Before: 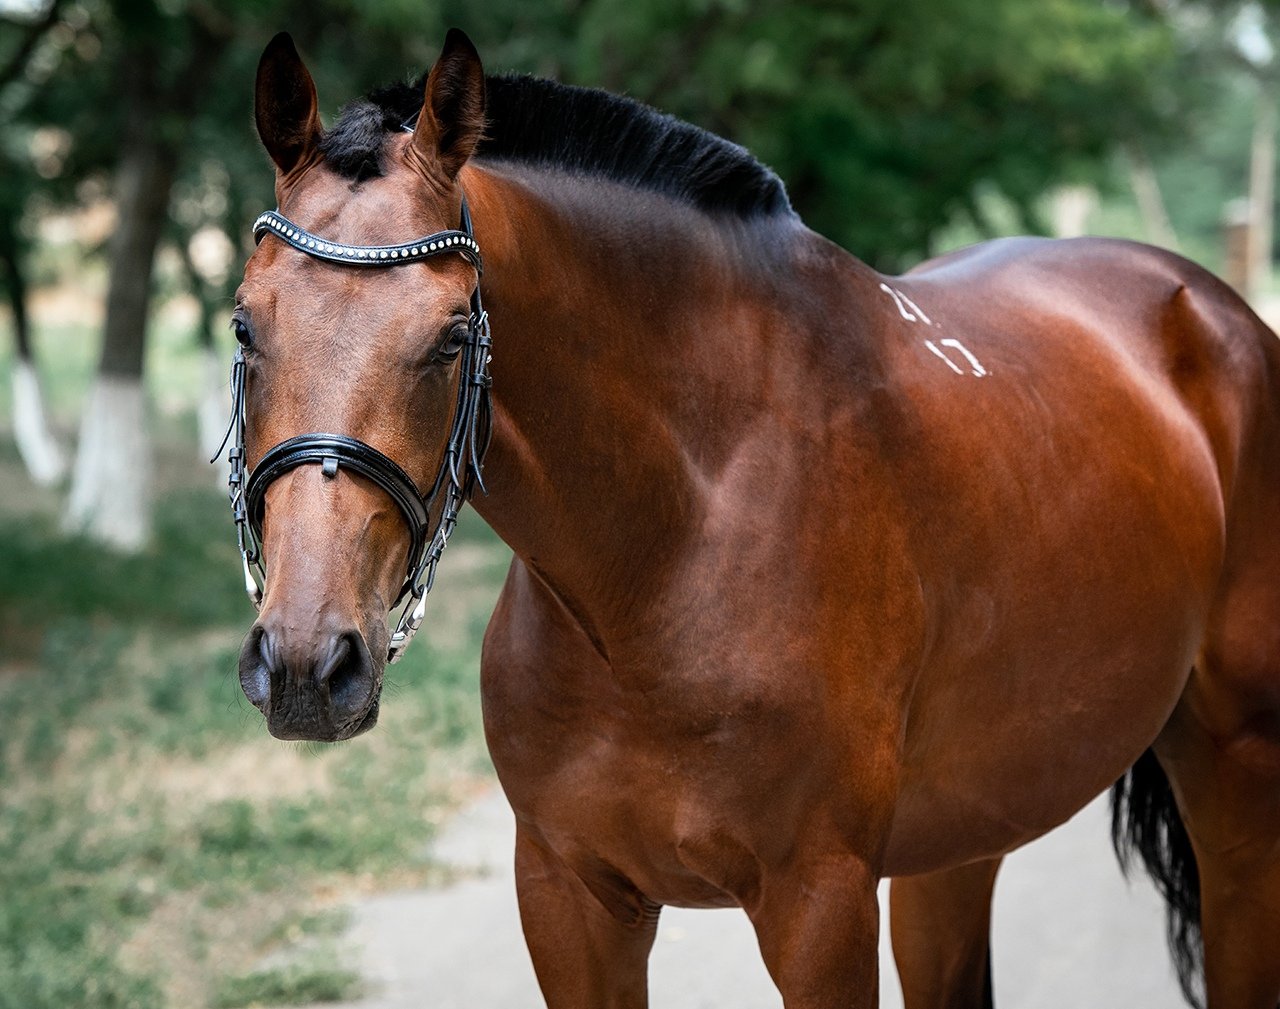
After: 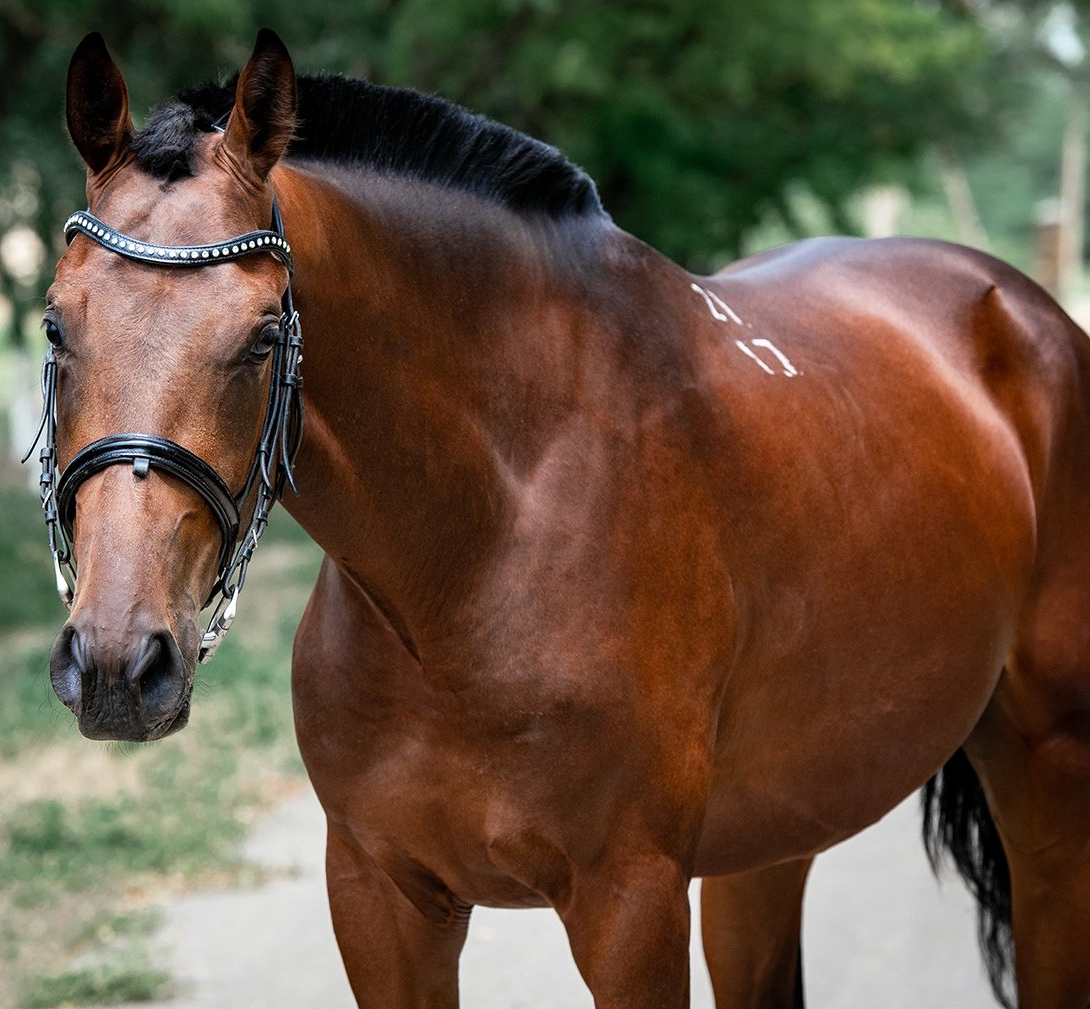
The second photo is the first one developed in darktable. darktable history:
crop and rotate: left 14.792%
